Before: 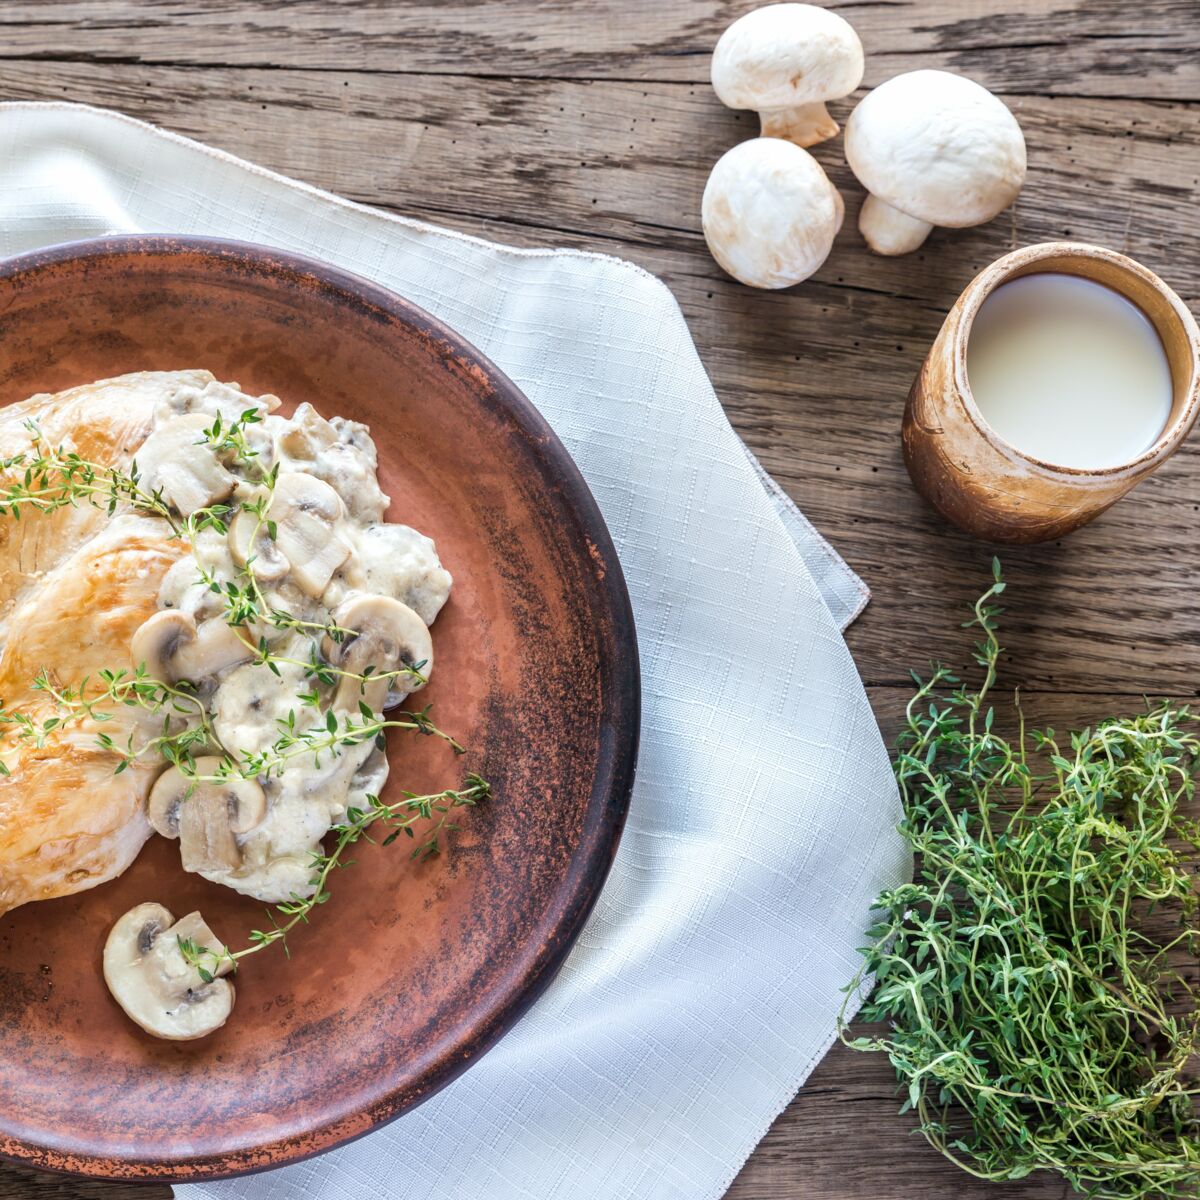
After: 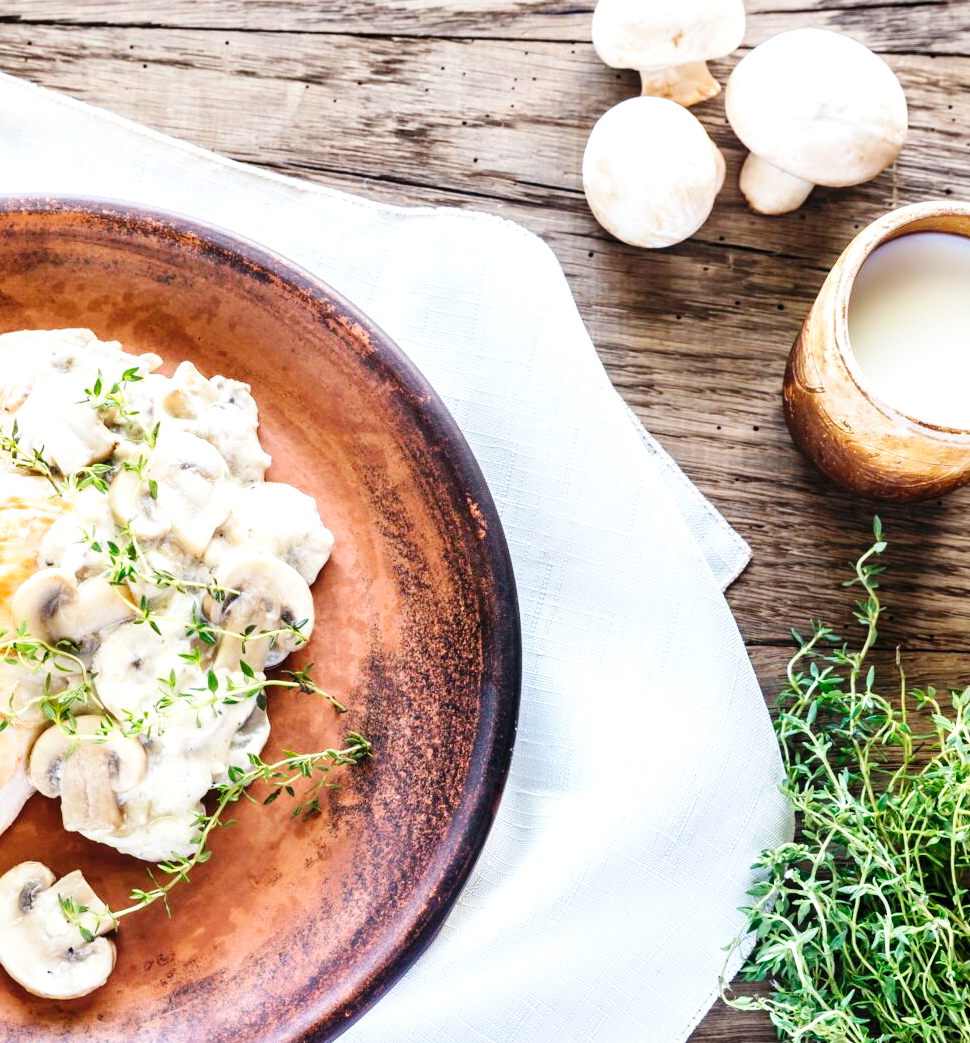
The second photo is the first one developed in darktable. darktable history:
crop: left 9.929%, top 3.475%, right 9.188%, bottom 9.529%
exposure: black level correction 0.001, exposure 0.5 EV, compensate exposure bias true, compensate highlight preservation false
base curve: curves: ch0 [(0, 0) (0.036, 0.025) (0.121, 0.166) (0.206, 0.329) (0.605, 0.79) (1, 1)], preserve colors none
